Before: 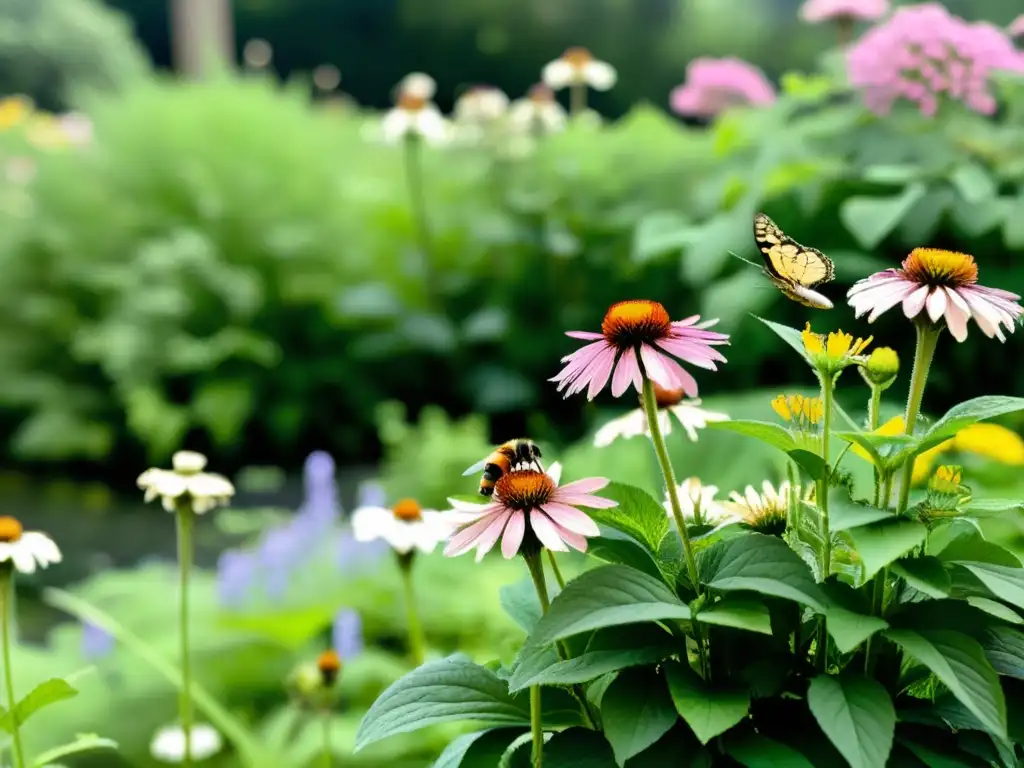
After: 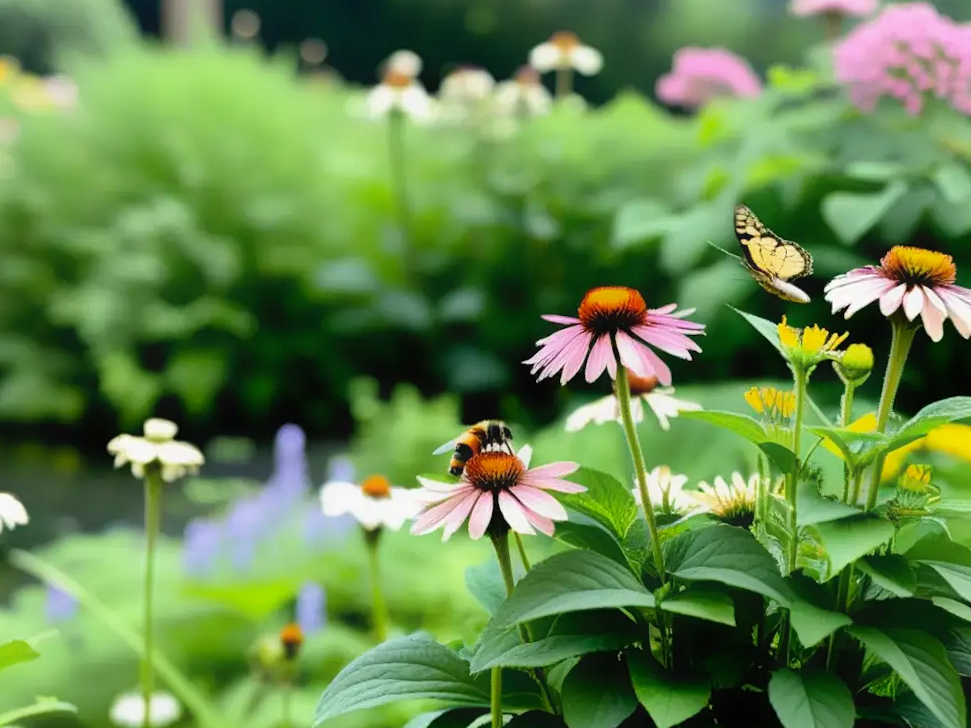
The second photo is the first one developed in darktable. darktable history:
crop and rotate: angle -2.38°
contrast equalizer: y [[0.5, 0.496, 0.435, 0.435, 0.496, 0.5], [0.5 ×6], [0.5 ×6], [0 ×6], [0 ×6]]
